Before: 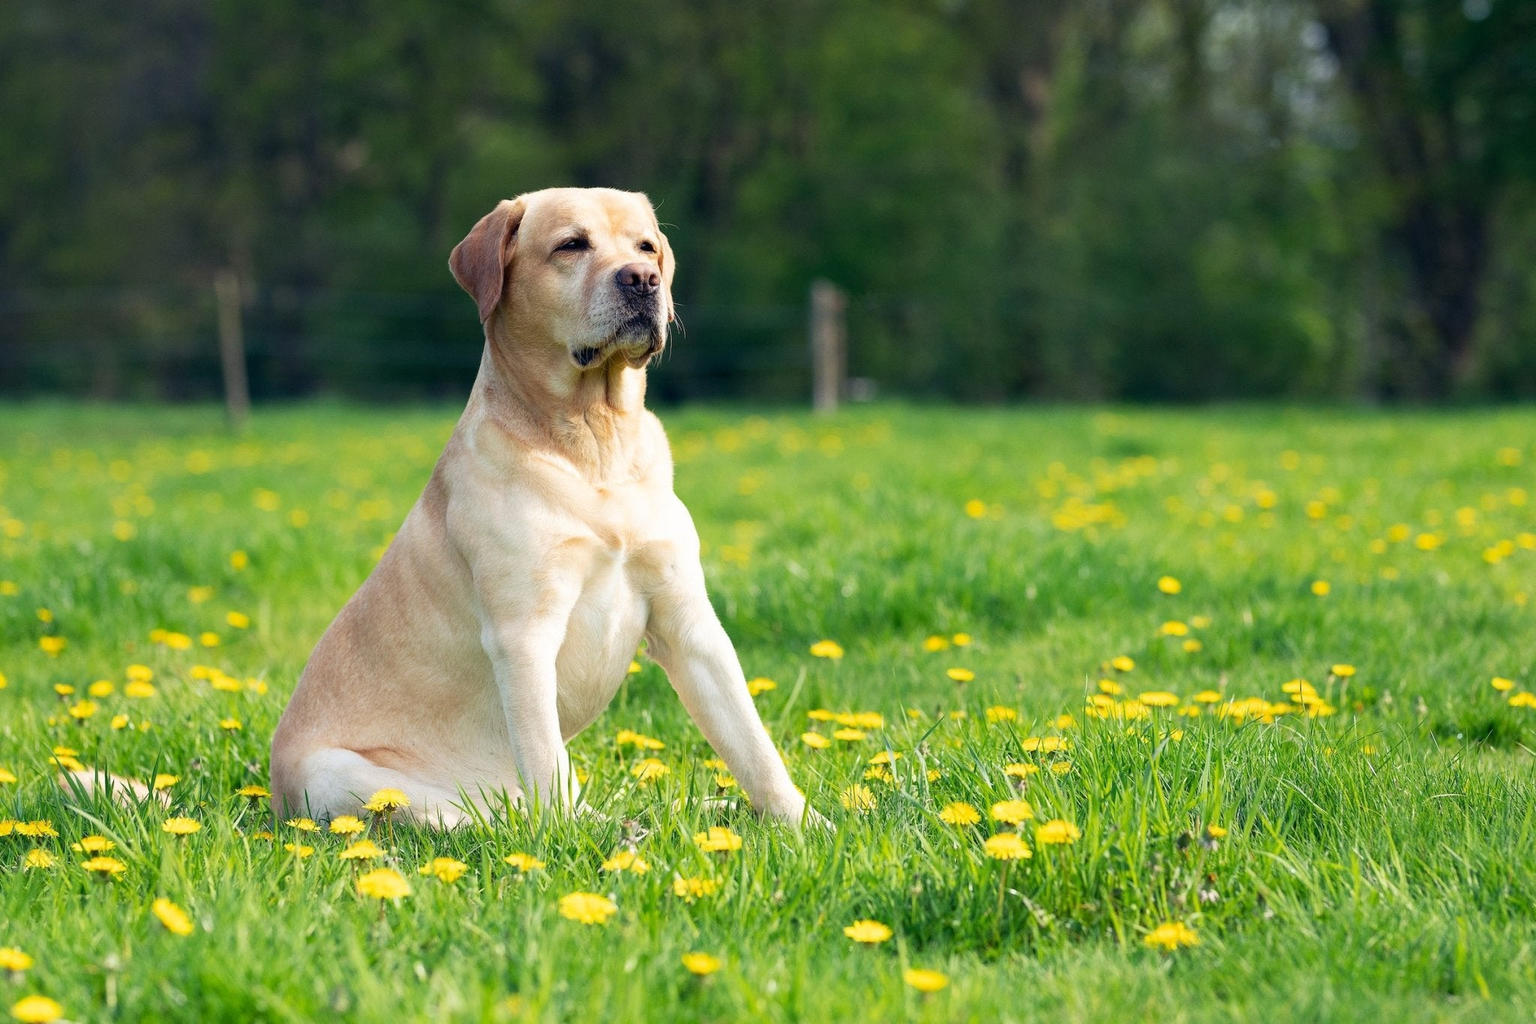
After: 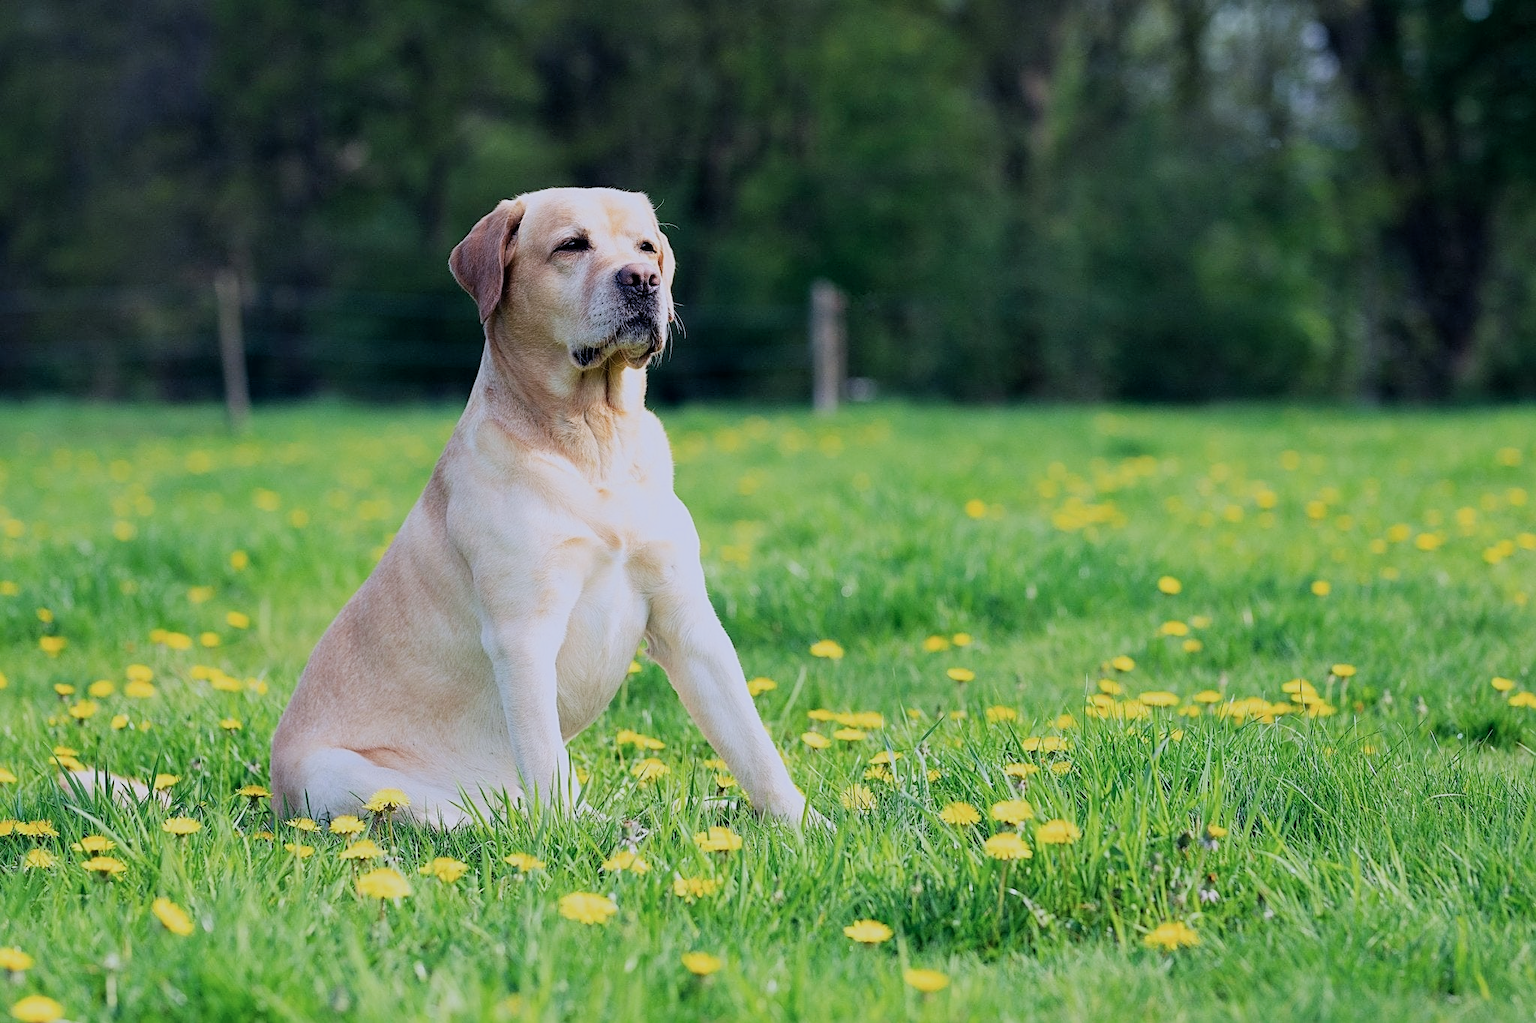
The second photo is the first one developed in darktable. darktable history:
filmic rgb: black relative exposure -7.65 EV, white relative exposure 4.56 EV, hardness 3.61, contrast 1.05
color calibration: illuminant custom, x 0.373, y 0.388, temperature 4269.97 K
sharpen: on, module defaults
